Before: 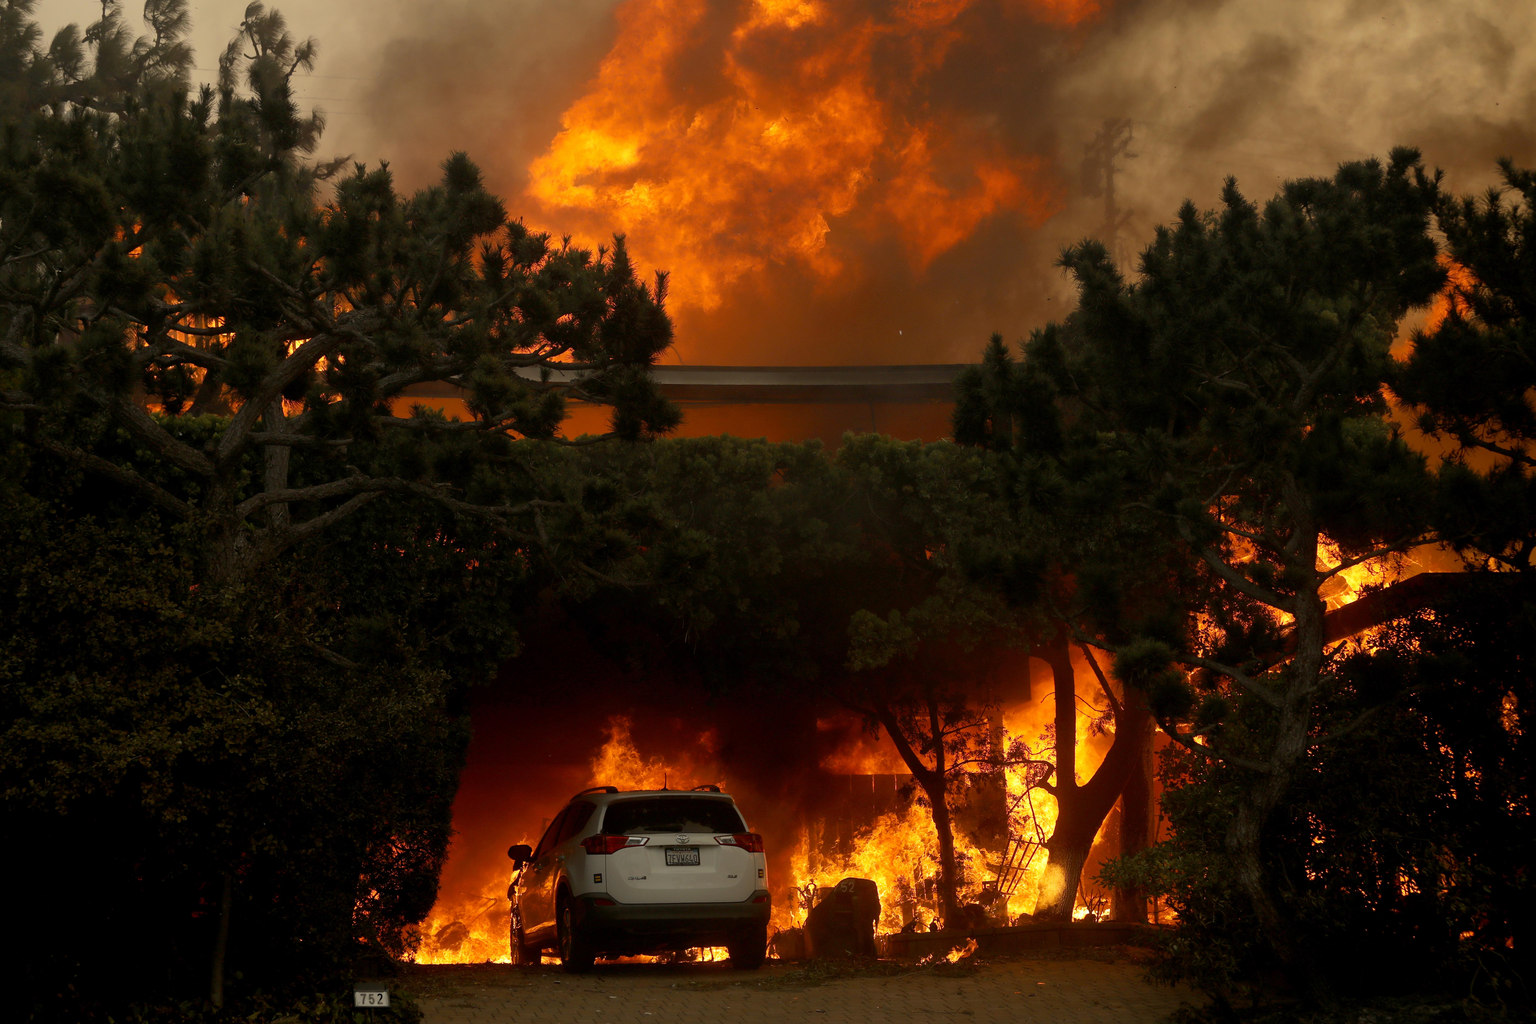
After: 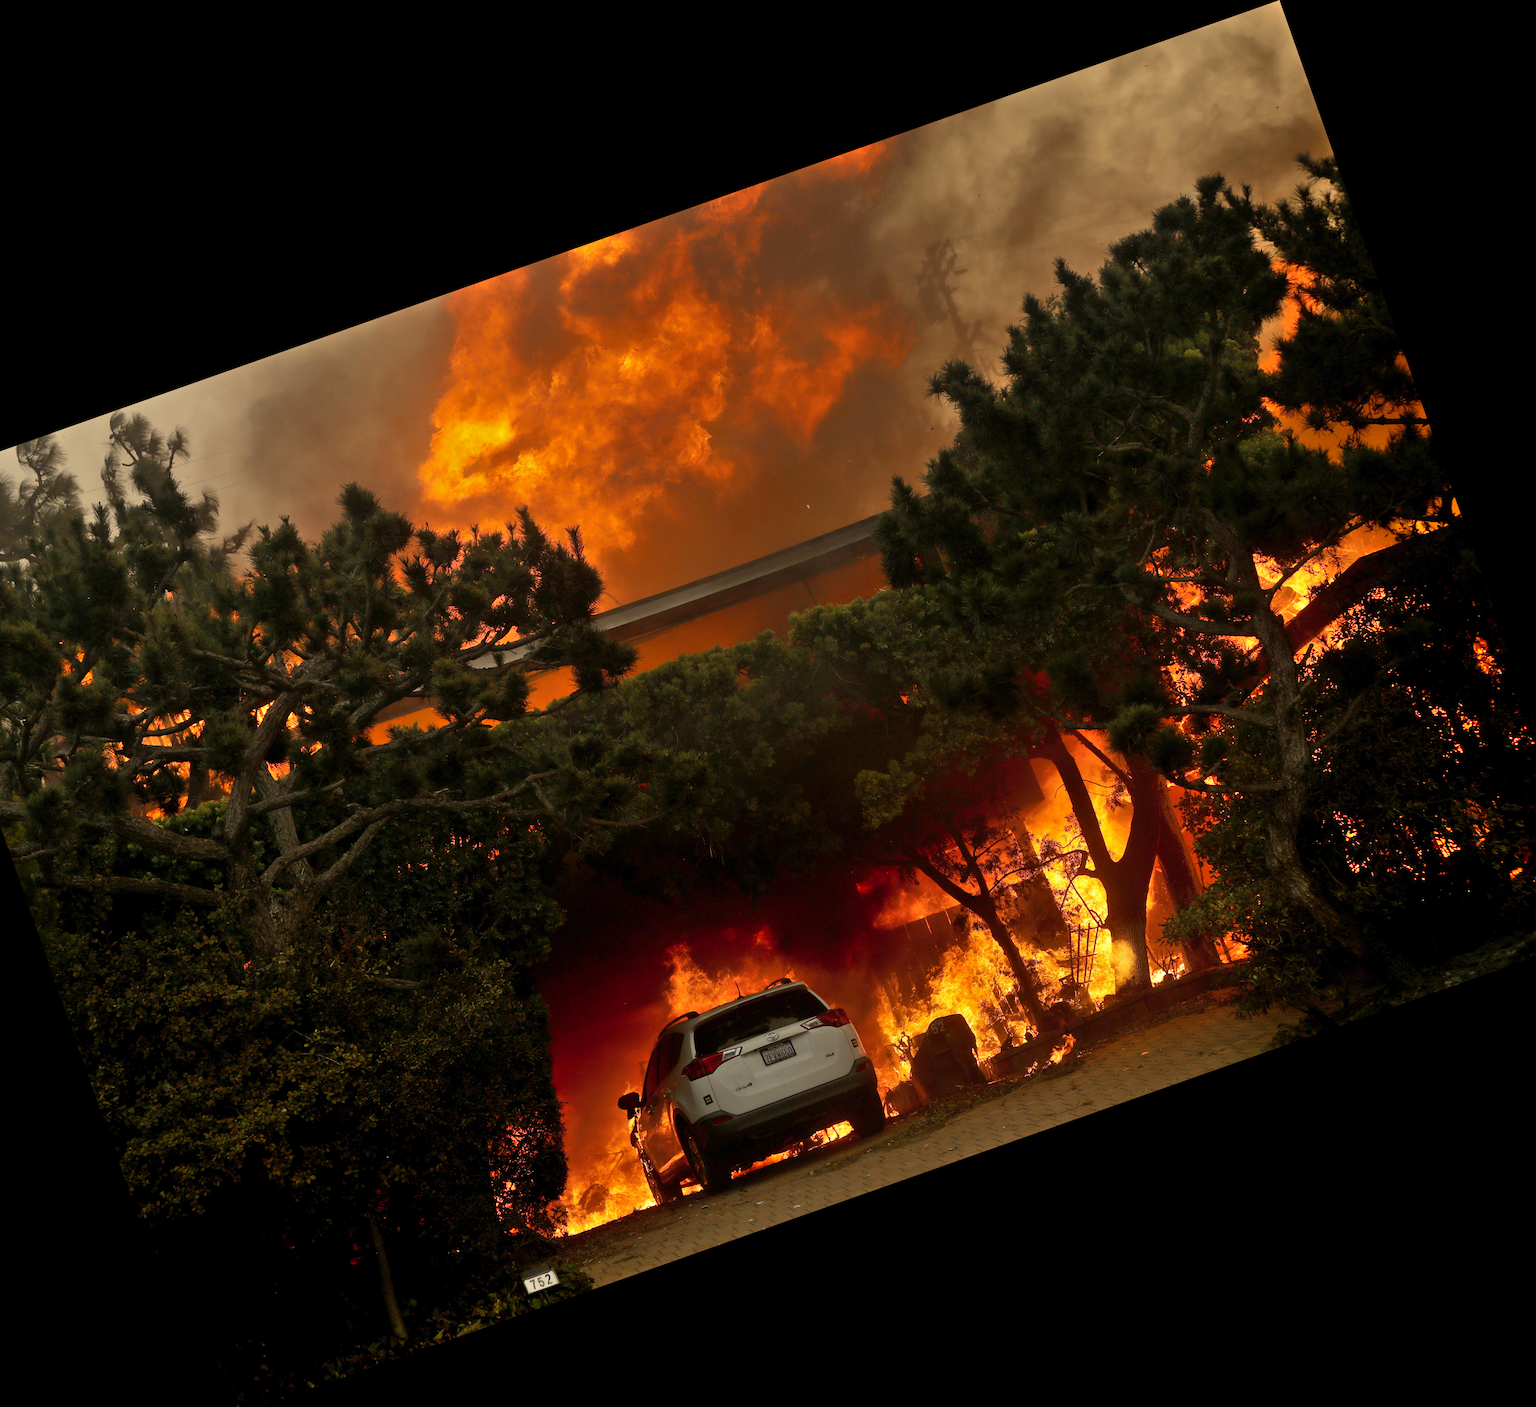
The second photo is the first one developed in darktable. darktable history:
crop and rotate: angle 19.43°, left 6.812%, right 4.125%, bottom 1.087%
shadows and highlights: low approximation 0.01, soften with gaussian
